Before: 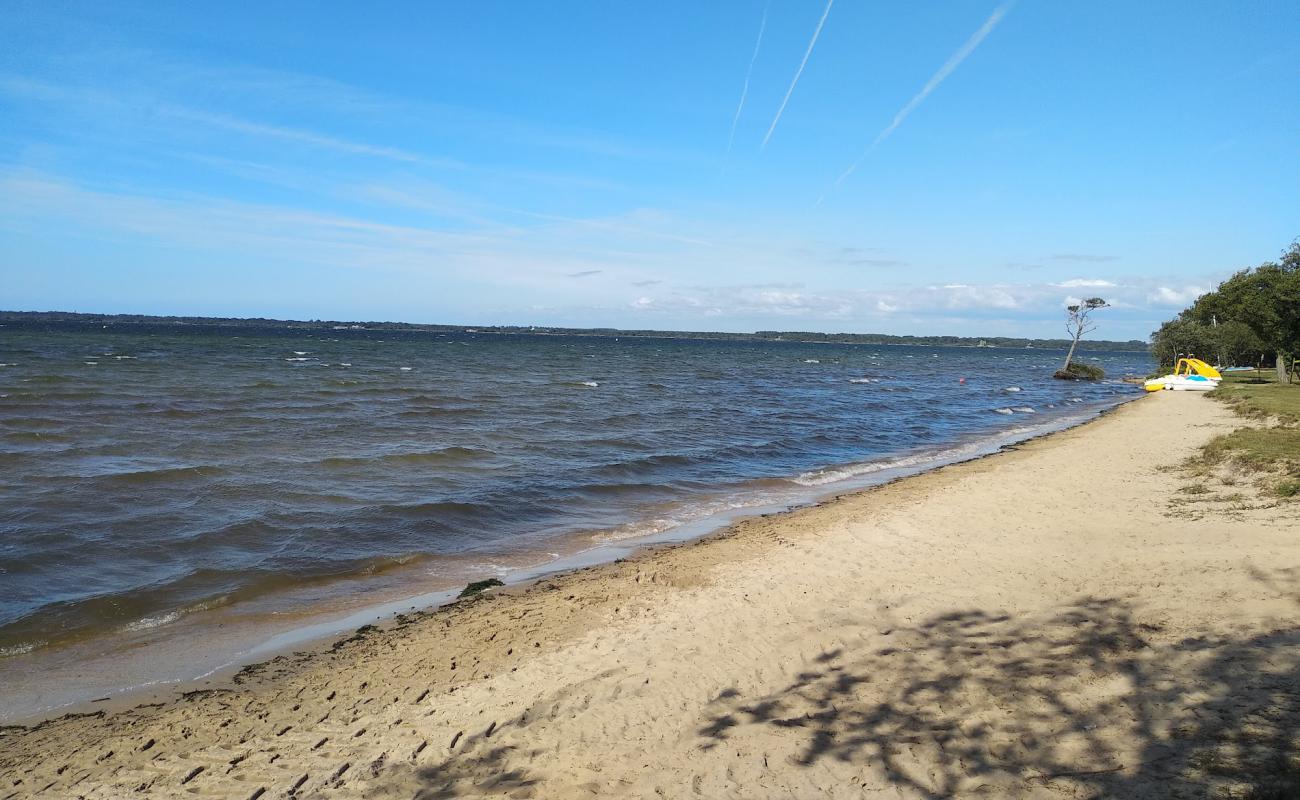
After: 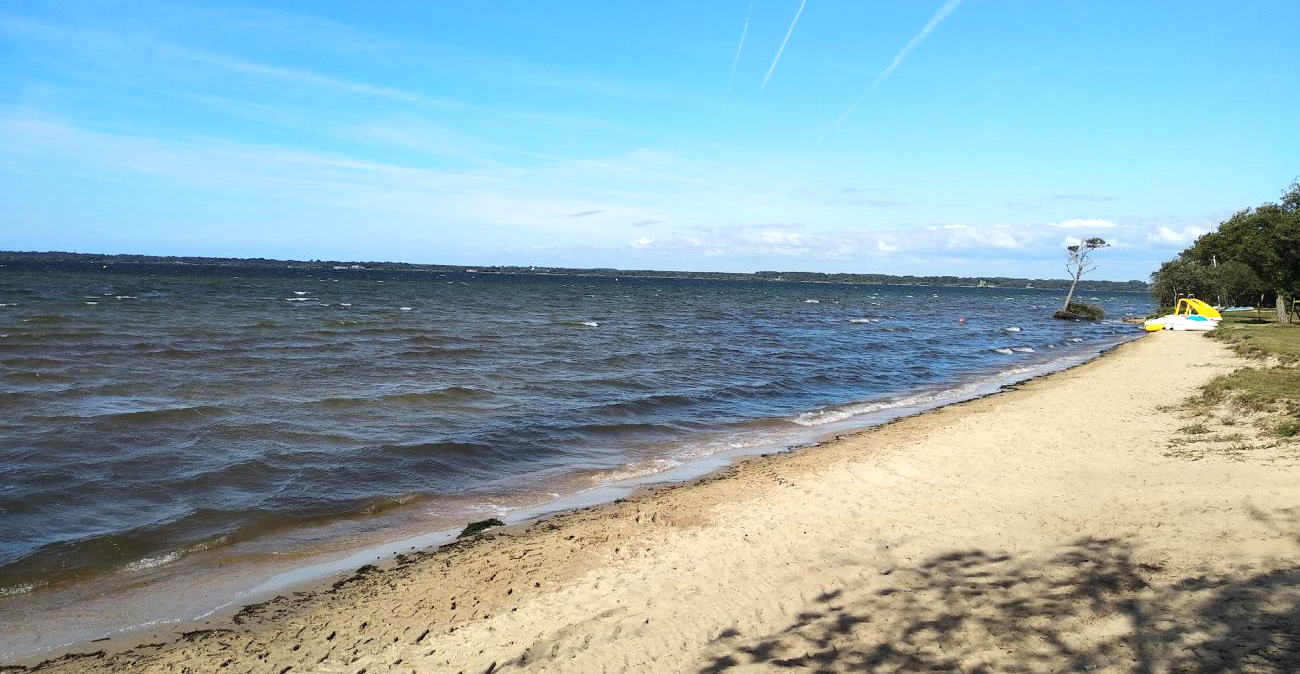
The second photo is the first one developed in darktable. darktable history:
crop: top 7.586%, bottom 8.061%
tone equalizer: -8 EV -0.42 EV, -7 EV -0.394 EV, -6 EV -0.324 EV, -5 EV -0.237 EV, -3 EV 0.219 EV, -2 EV 0.347 EV, -1 EV 0.376 EV, +0 EV 0.427 EV, edges refinement/feathering 500, mask exposure compensation -1.57 EV, preserve details no
